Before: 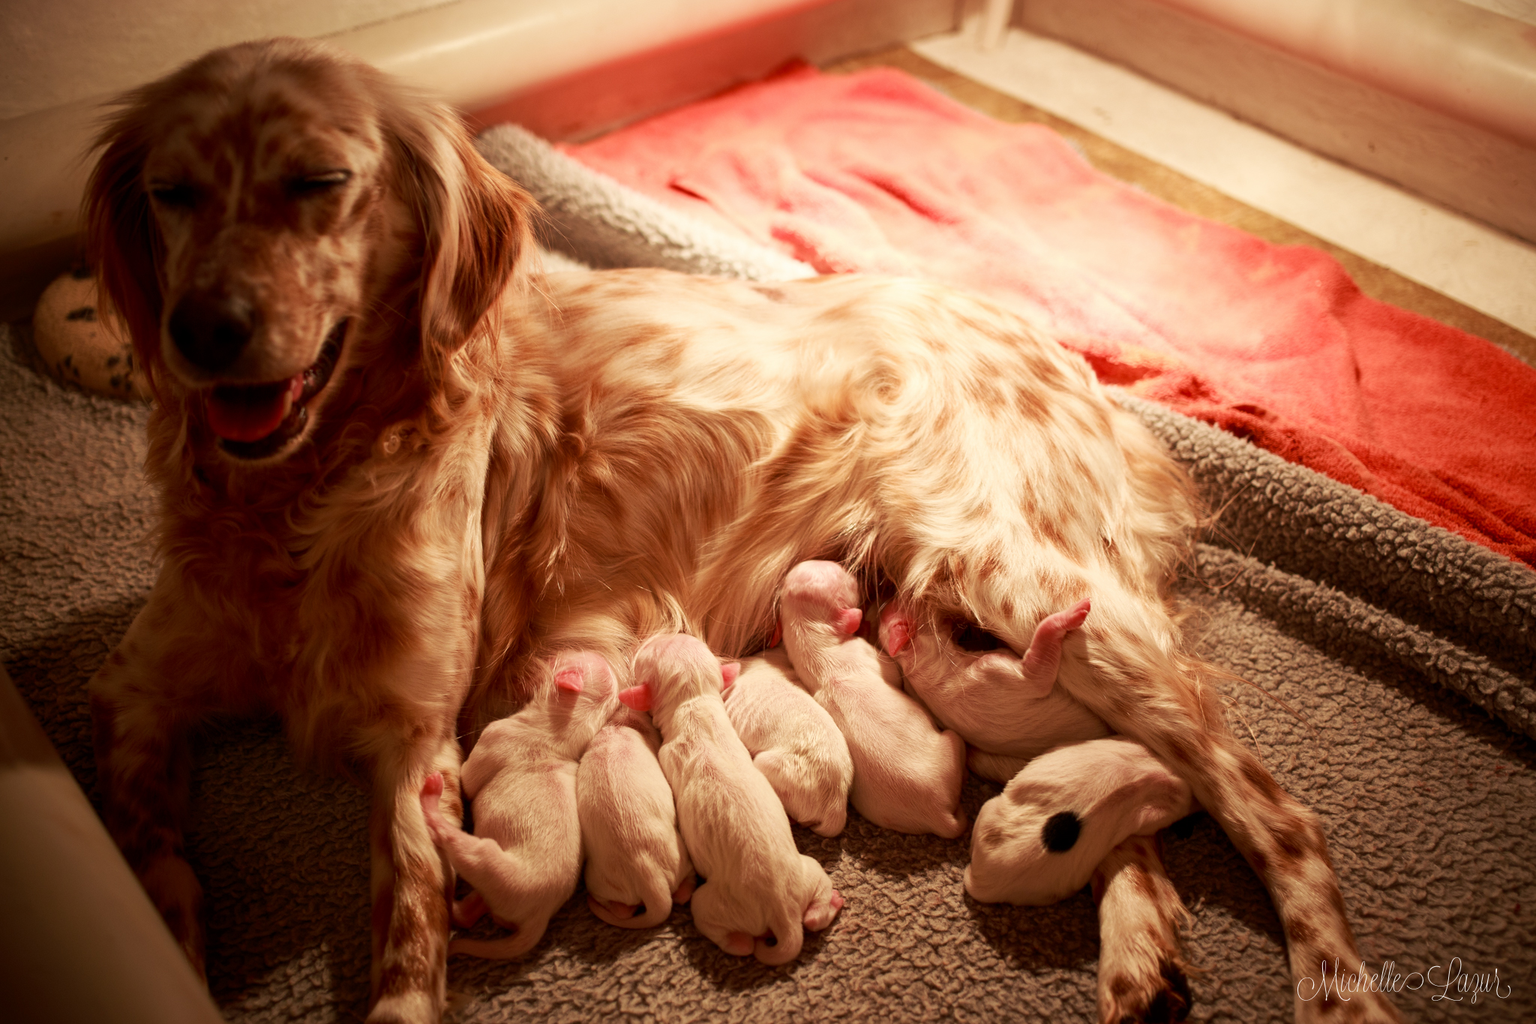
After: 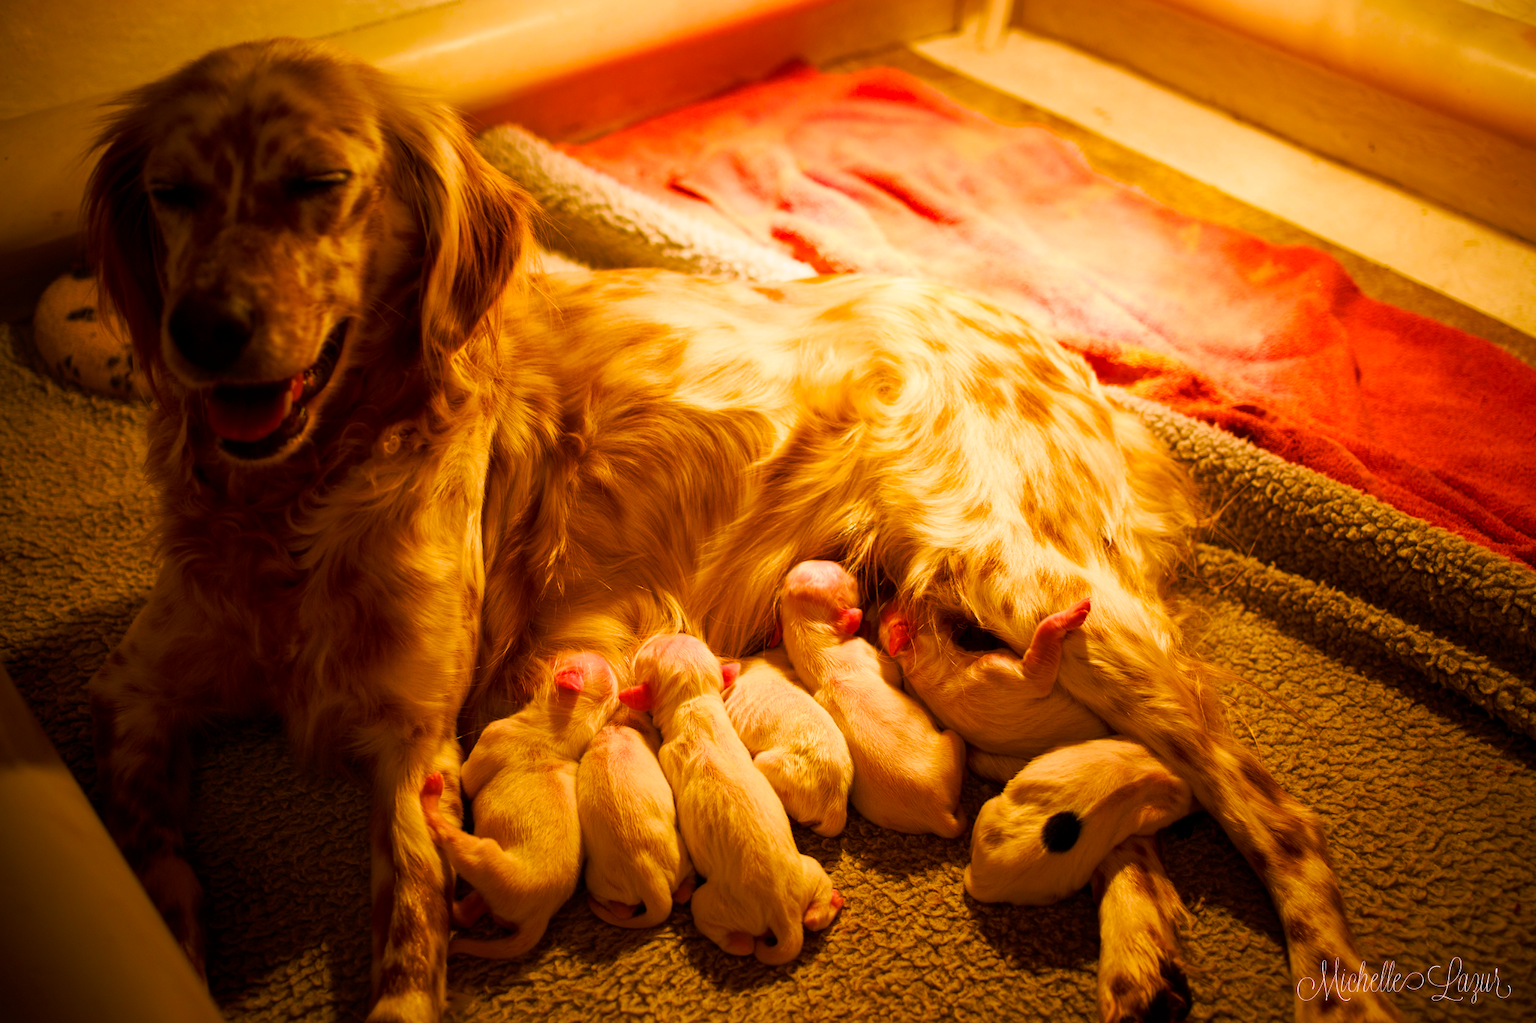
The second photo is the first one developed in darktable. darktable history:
color balance rgb: power › hue 314.71°, highlights gain › chroma 1.532%, highlights gain › hue 309.13°, perceptual saturation grading › global saturation 73.938%, perceptual saturation grading › shadows -30.832%, global vibrance 41.043%
